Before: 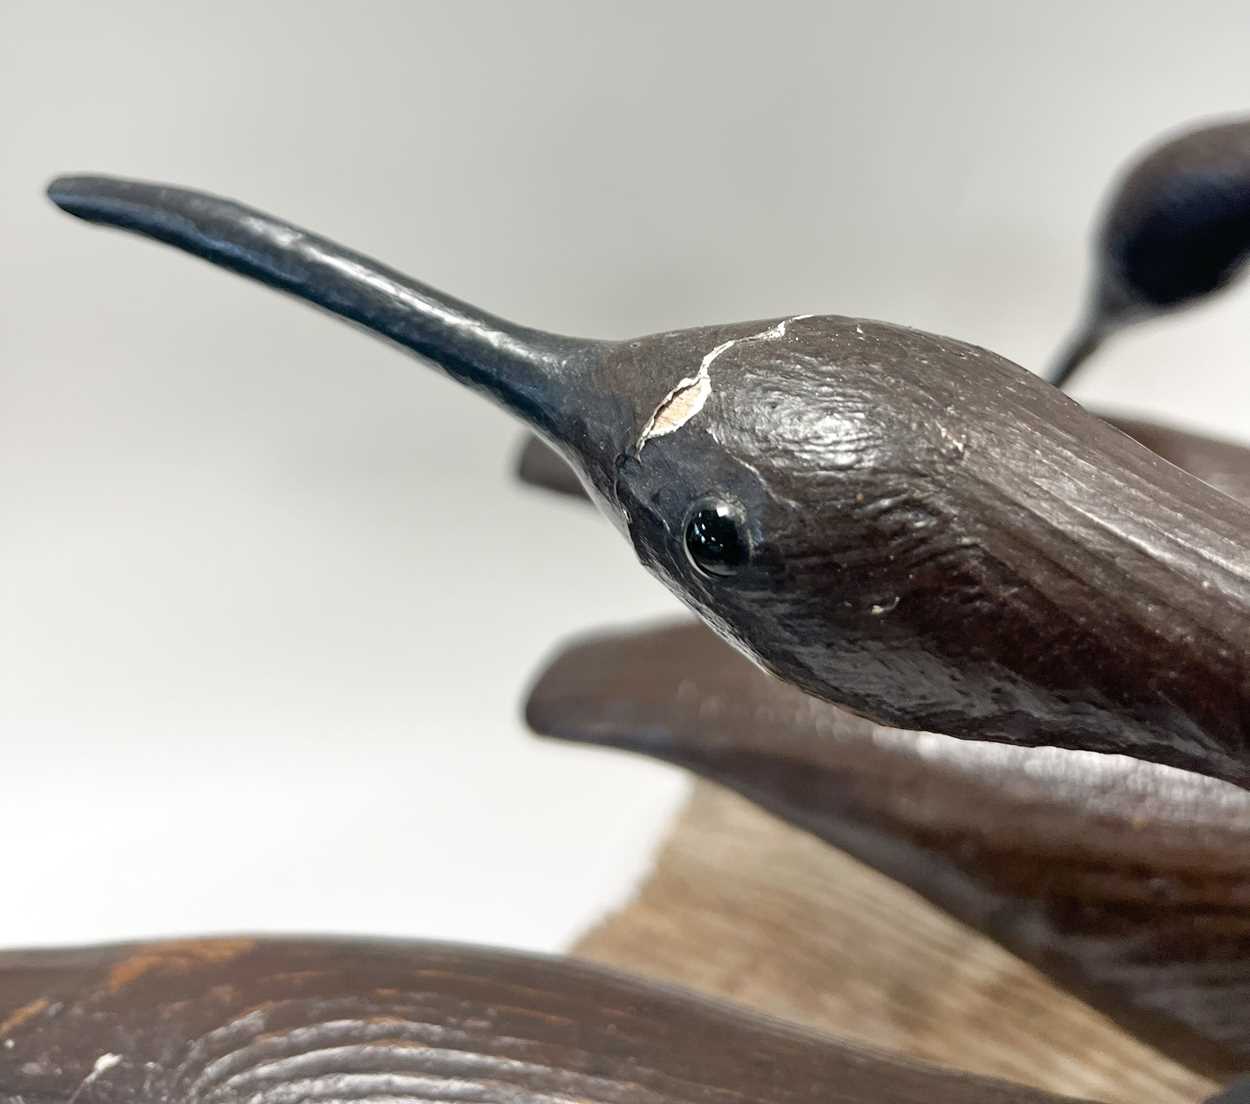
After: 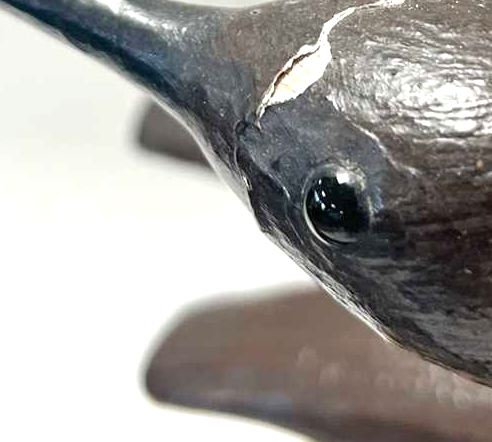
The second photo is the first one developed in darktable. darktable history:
crop: left 30.45%, top 30.178%, right 30.166%, bottom 29.725%
exposure: black level correction 0, exposure 0.588 EV, compensate exposure bias true, compensate highlight preservation false
